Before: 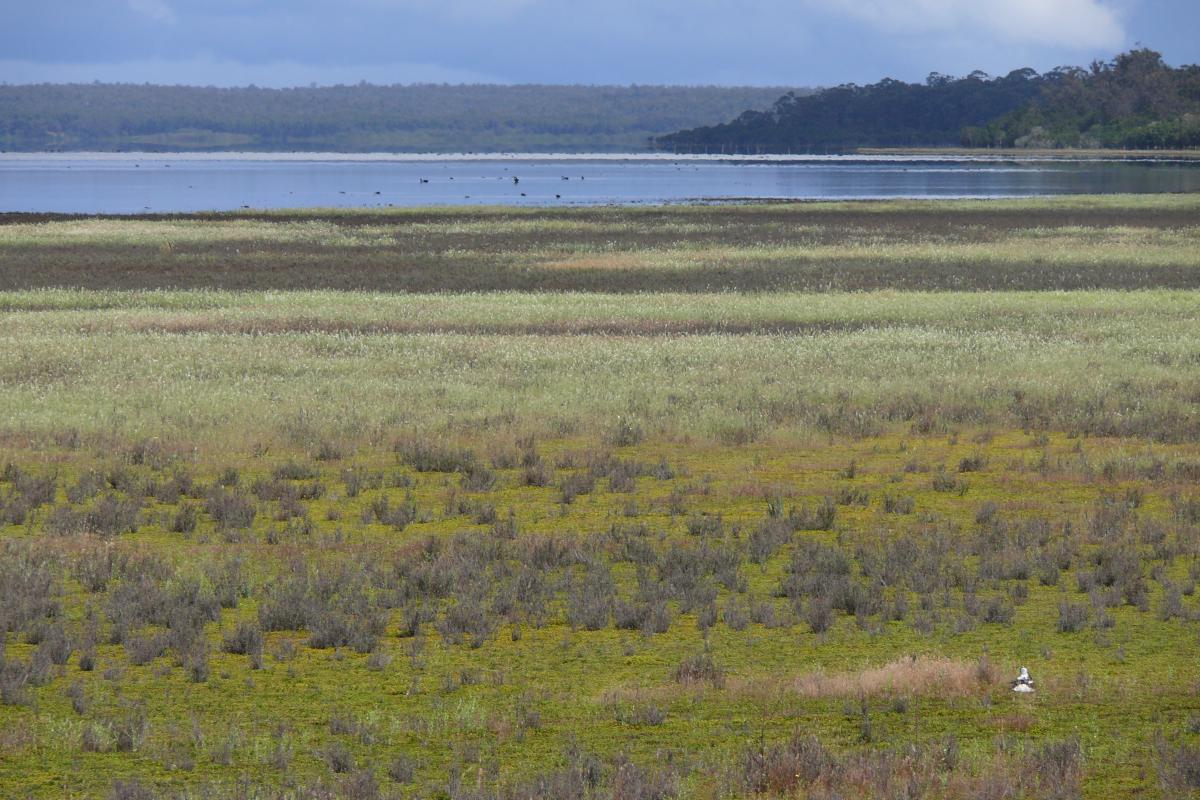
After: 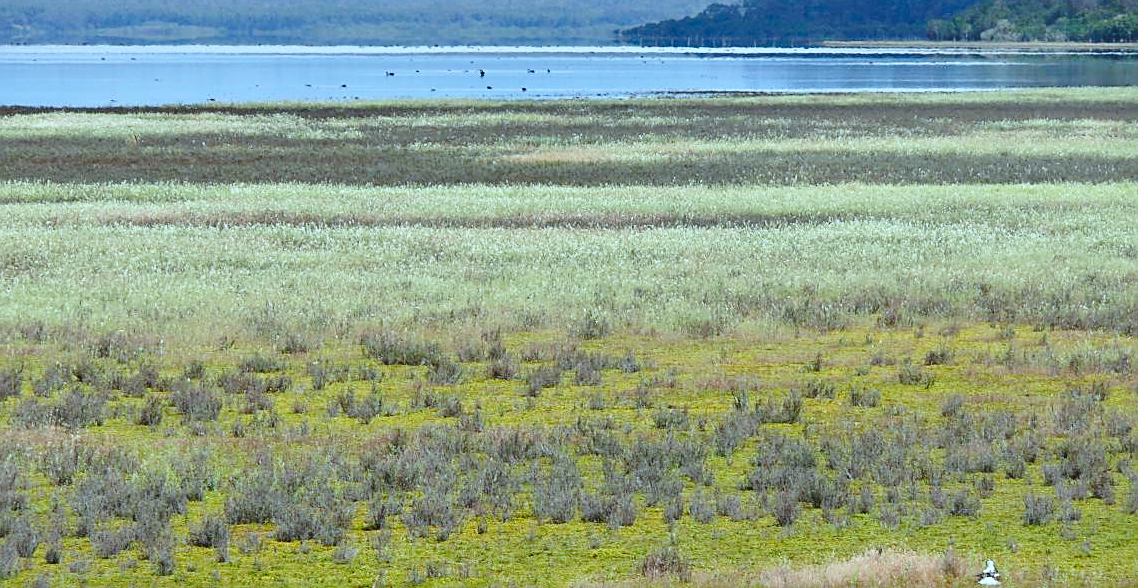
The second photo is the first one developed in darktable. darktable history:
base curve: curves: ch0 [(0, 0) (0.028, 0.03) (0.121, 0.232) (0.46, 0.748) (0.859, 0.968) (1, 1)], preserve colors none
shadows and highlights: white point adjustment 1.03, soften with gaussian
crop and rotate: left 2.835%, top 13.606%, right 2.293%, bottom 12.784%
color correction: highlights a* -10.04, highlights b* -9.98
sharpen: on, module defaults
